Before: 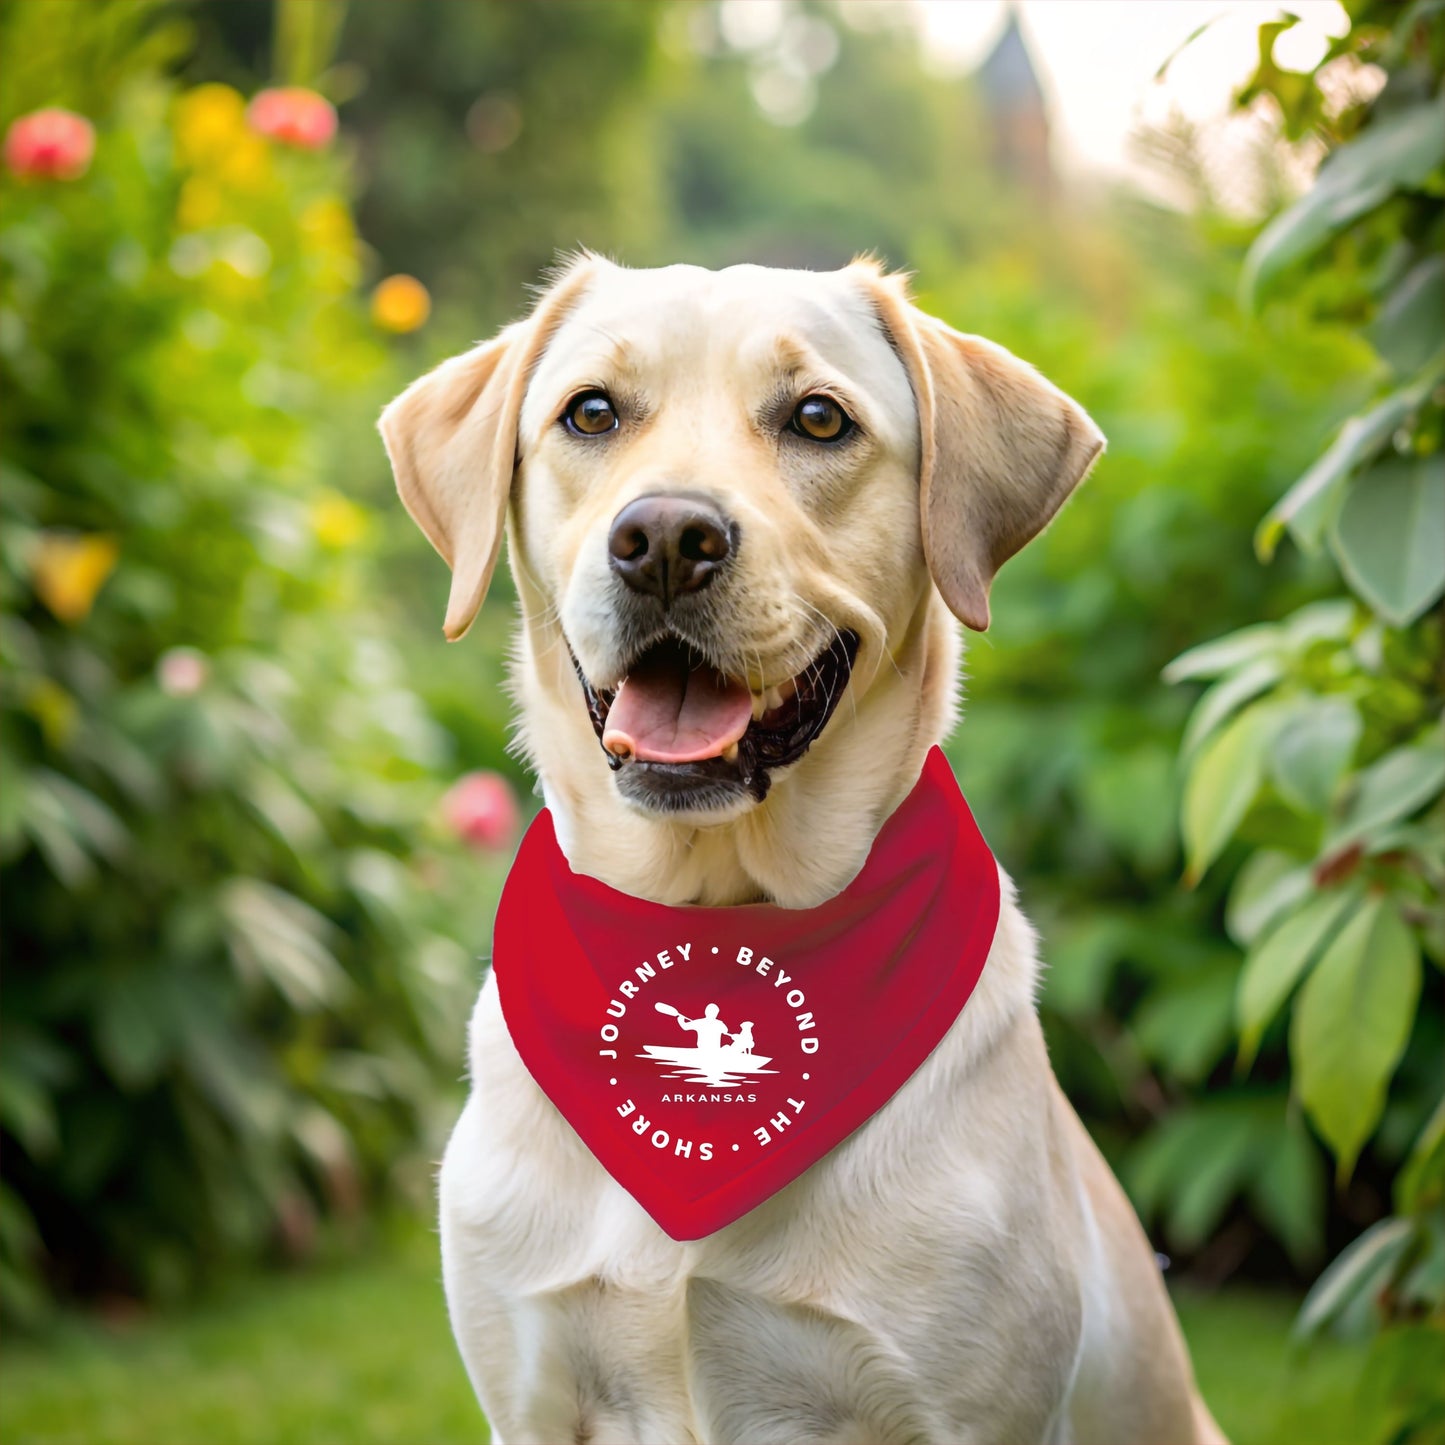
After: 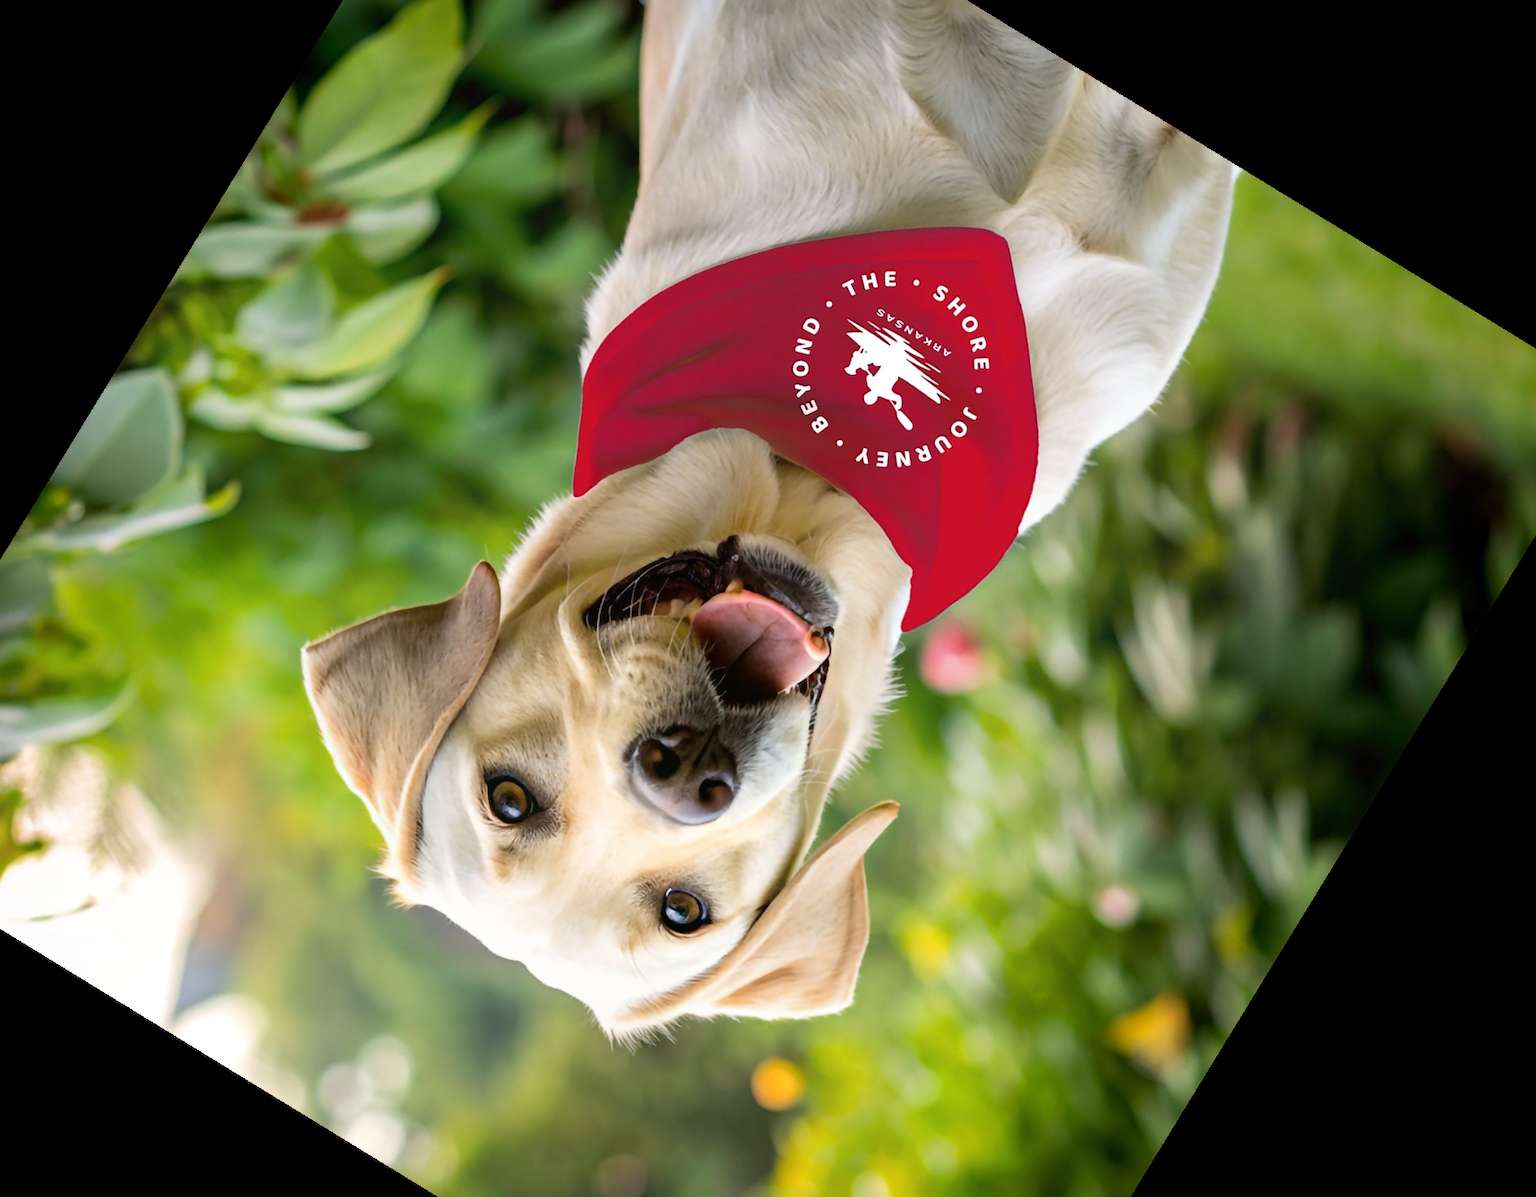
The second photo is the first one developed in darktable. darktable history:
crop and rotate: angle 148.52°, left 9.176%, top 15.574%, right 4.593%, bottom 17.174%
